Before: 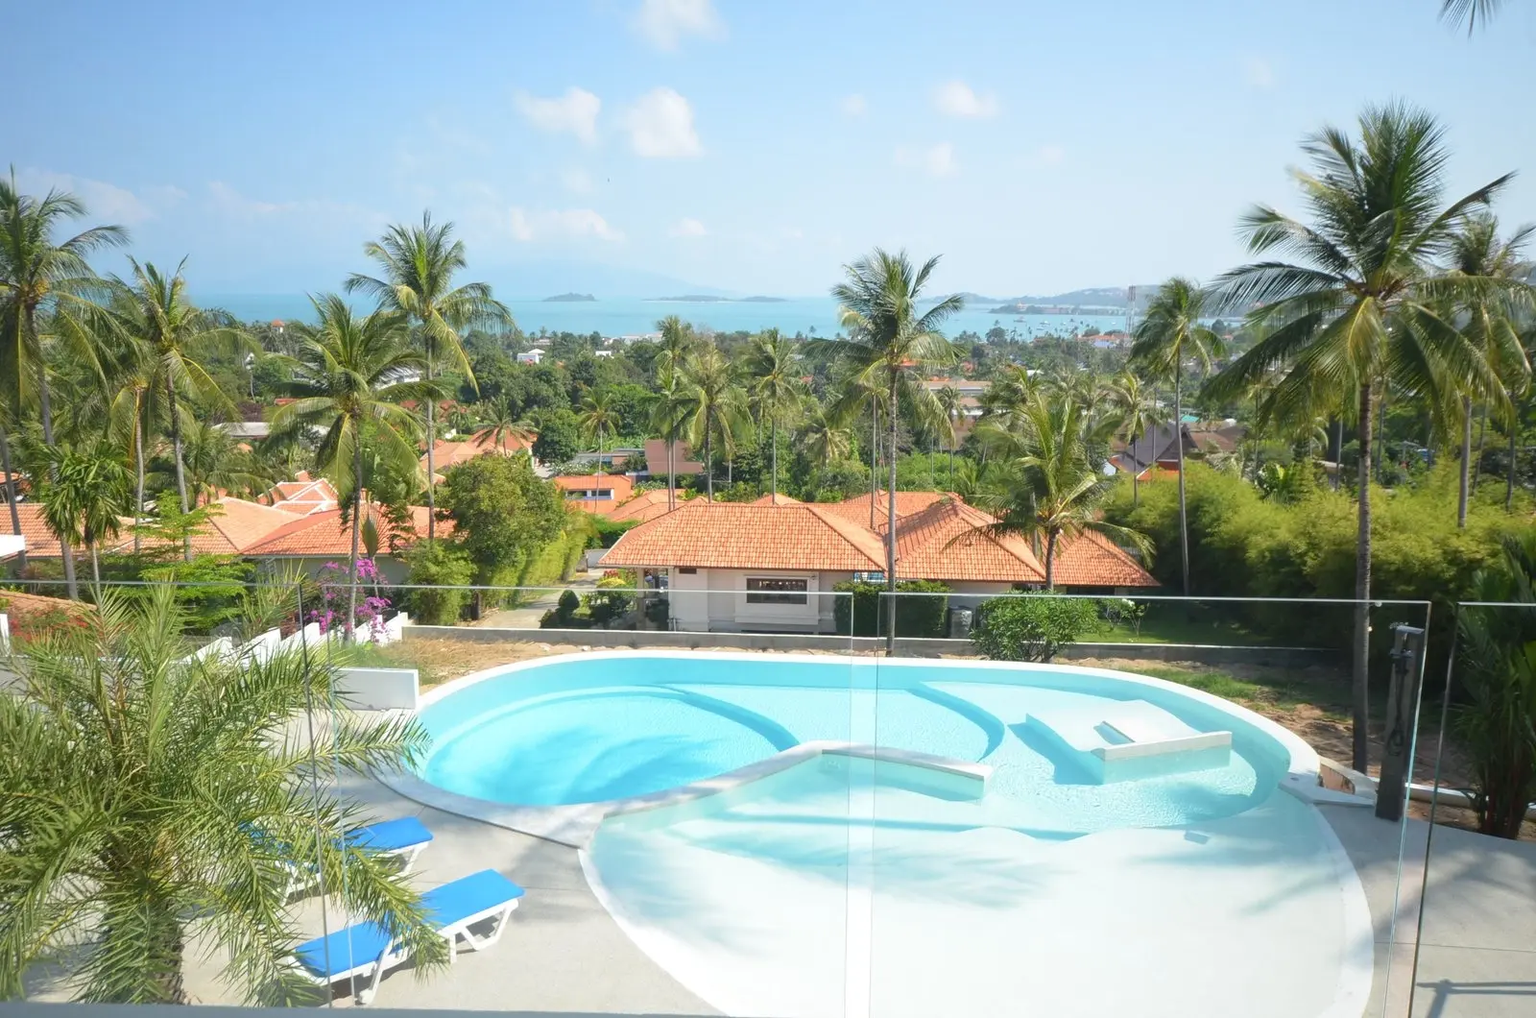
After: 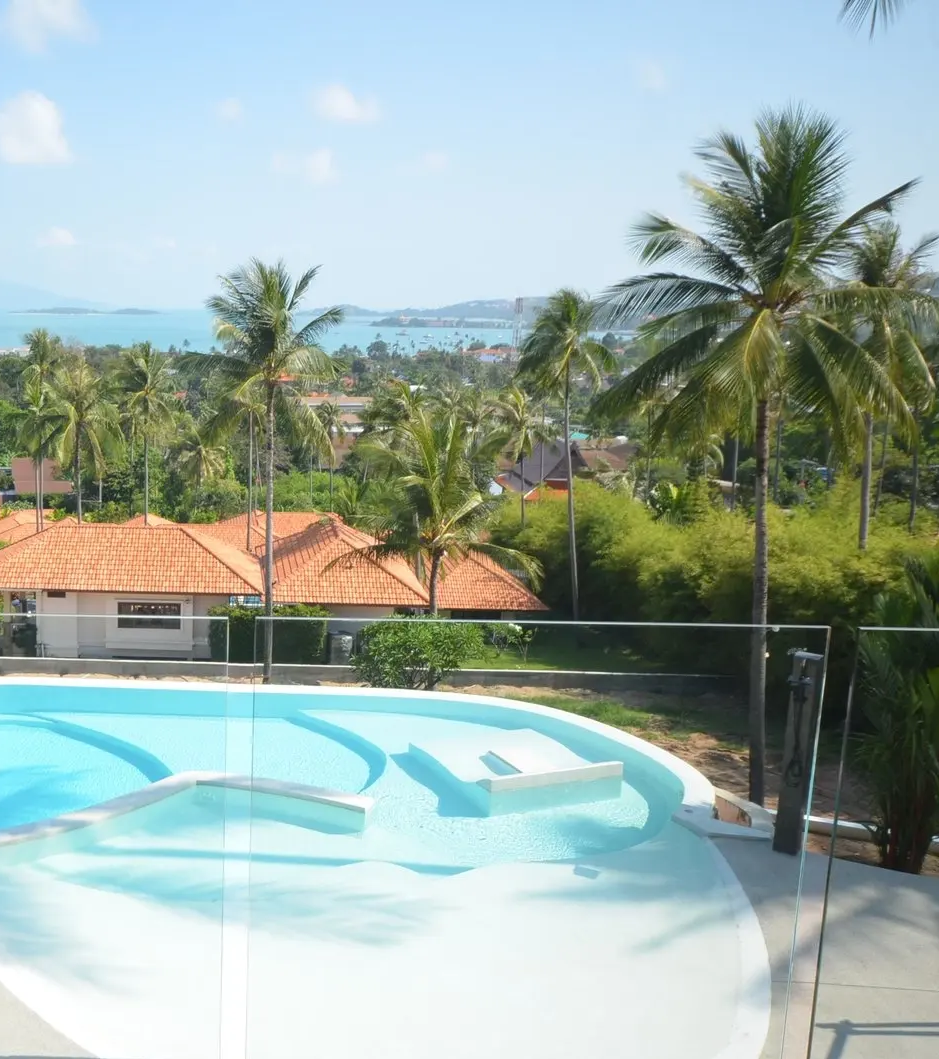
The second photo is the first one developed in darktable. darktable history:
crop: left 41.256%
